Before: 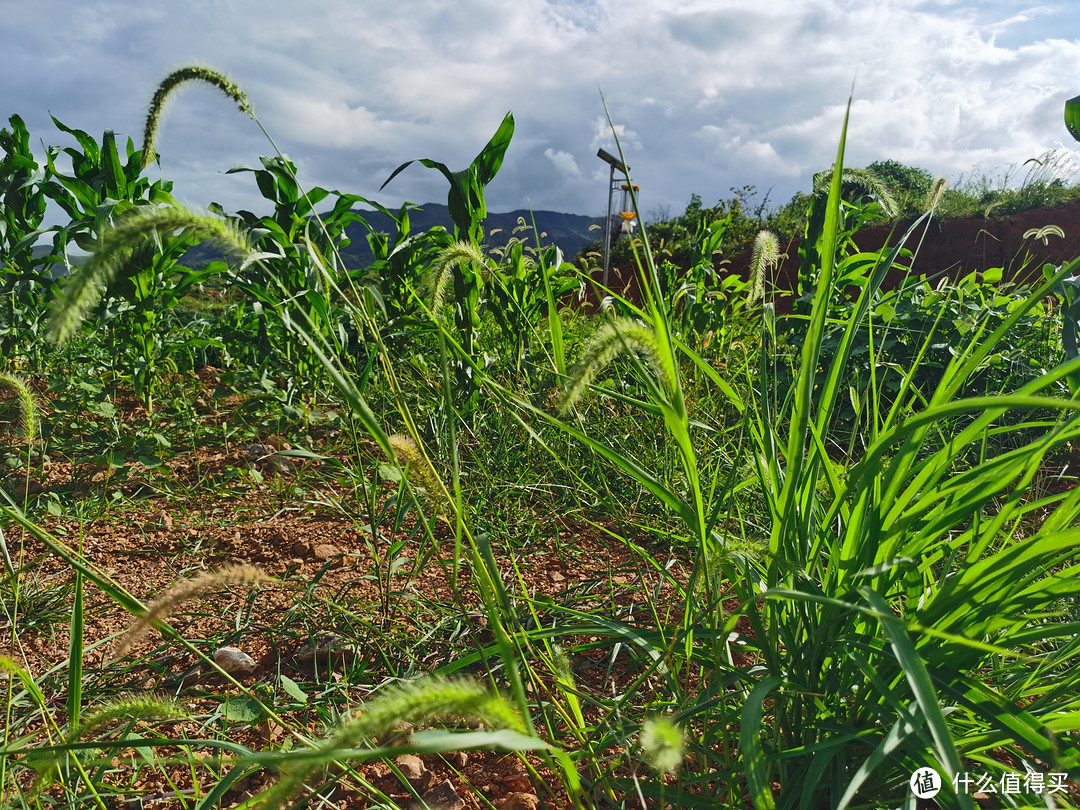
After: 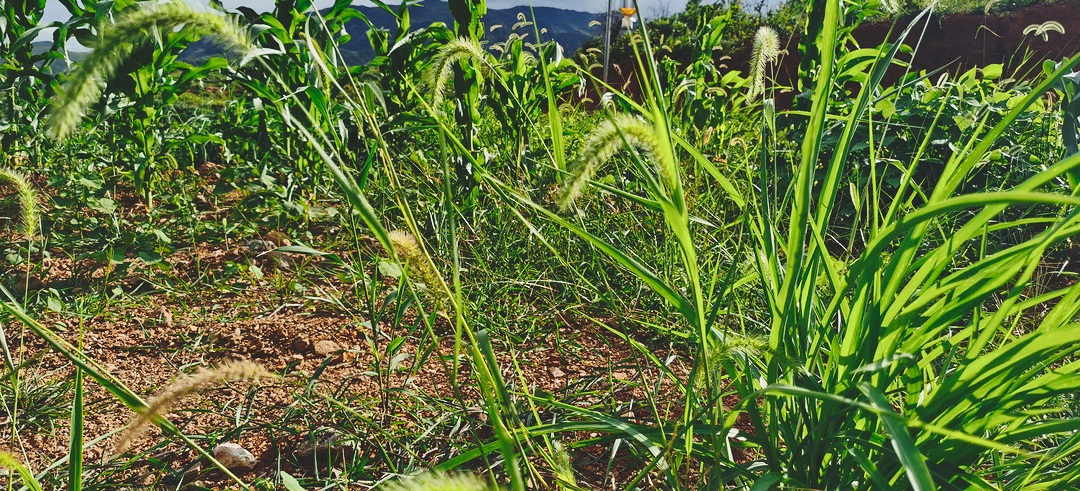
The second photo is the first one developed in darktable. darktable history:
contrast brightness saturation: saturation -0.061
tone curve: curves: ch0 [(0, 0) (0.003, 0.112) (0.011, 0.115) (0.025, 0.111) (0.044, 0.114) (0.069, 0.126) (0.1, 0.144) (0.136, 0.164) (0.177, 0.196) (0.224, 0.249) (0.277, 0.316) (0.335, 0.401) (0.399, 0.487) (0.468, 0.571) (0.543, 0.647) (0.623, 0.728) (0.709, 0.795) (0.801, 0.866) (0.898, 0.933) (1, 1)], preserve colors none
crop and rotate: top 25.294%, bottom 14.029%
